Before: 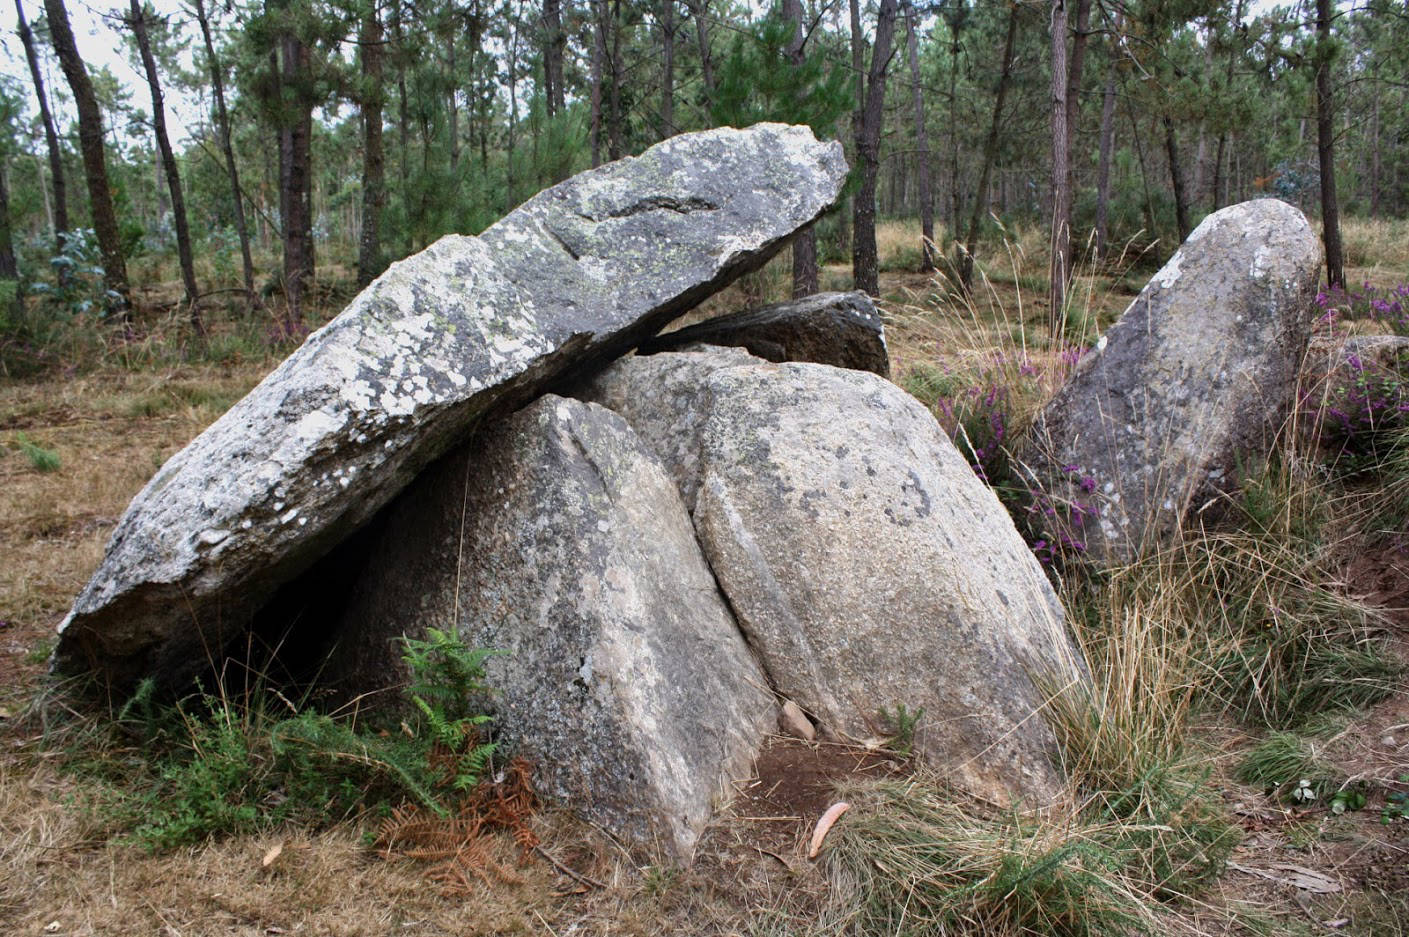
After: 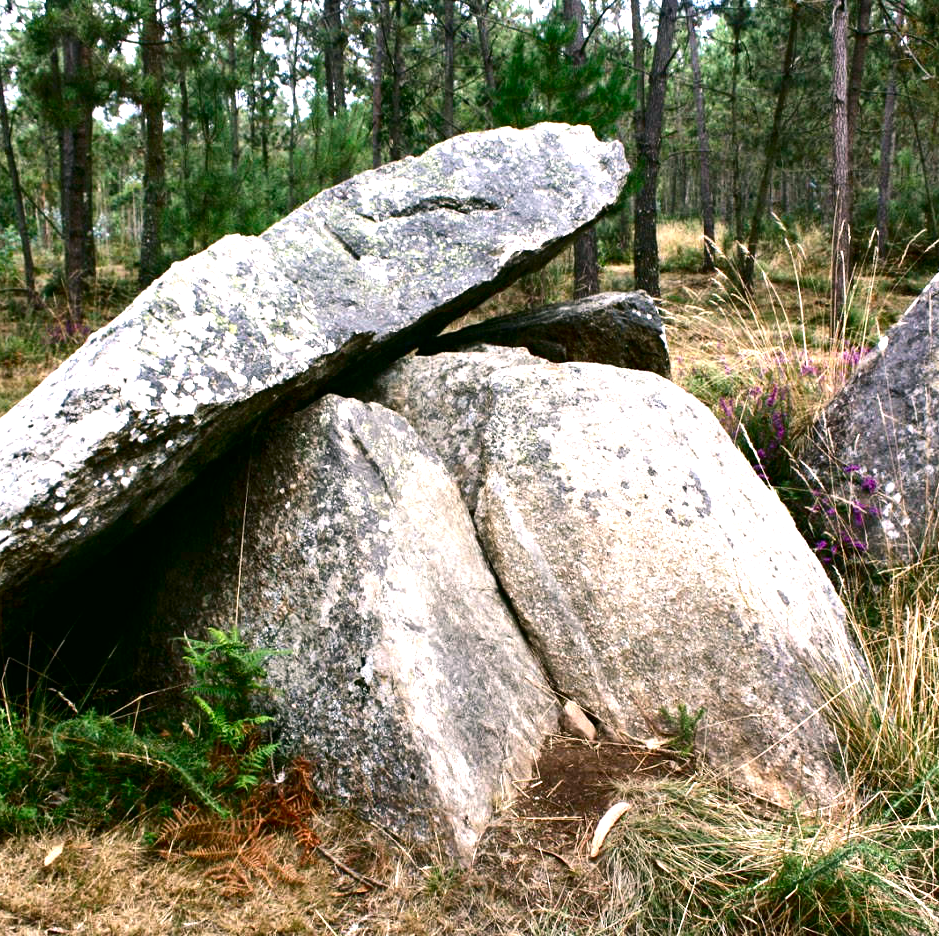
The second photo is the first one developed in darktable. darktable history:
exposure: black level correction 0.001, exposure 1.05 EV, compensate exposure bias true, compensate highlight preservation false
crop and rotate: left 15.546%, right 17.787%
contrast brightness saturation: contrast 0.13, brightness -0.24, saturation 0.14
color correction: highlights a* 4.02, highlights b* 4.98, shadows a* -7.55, shadows b* 4.98
